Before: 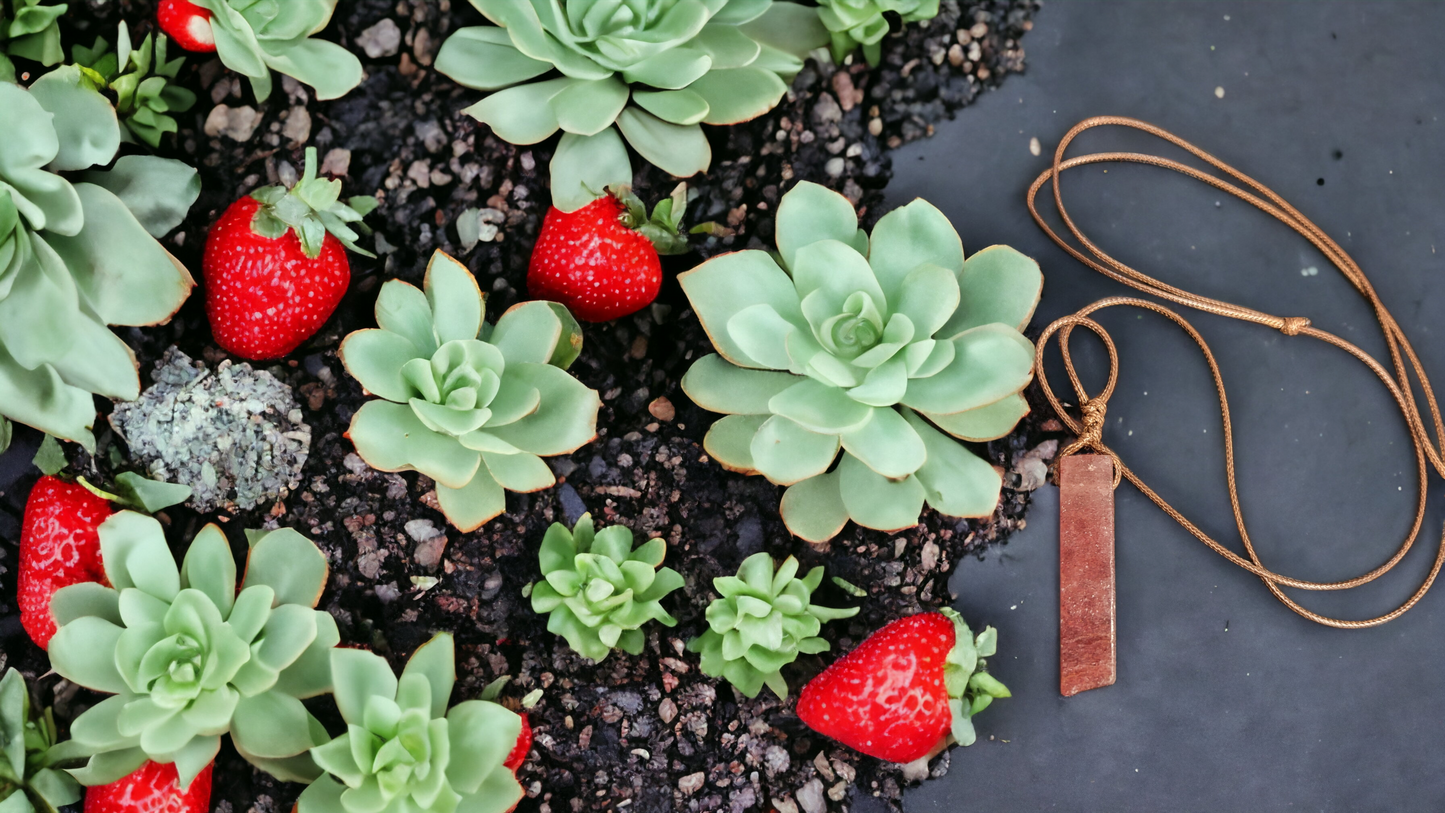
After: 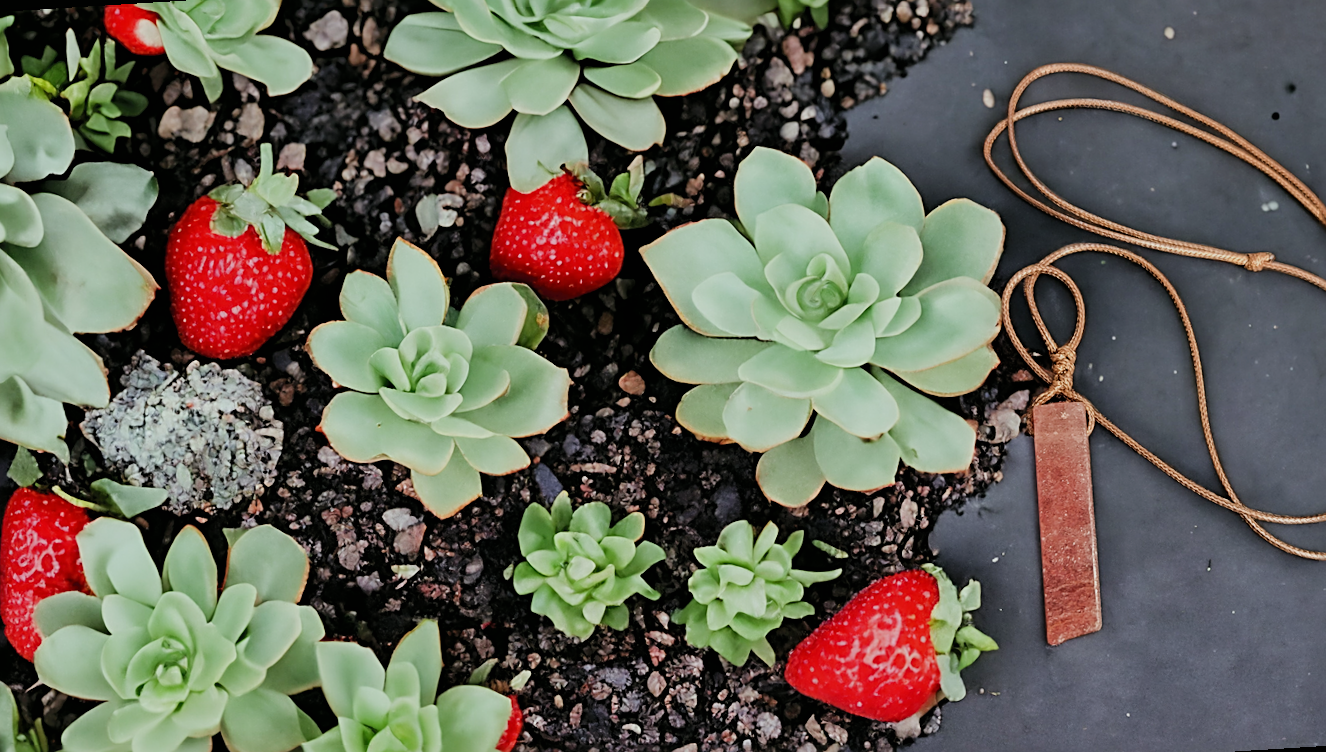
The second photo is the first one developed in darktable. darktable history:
crop: right 4.126%, bottom 0.031%
shadows and highlights: shadows 62.66, white point adjustment 0.37, highlights -34.44, compress 83.82%
filmic rgb: black relative exposure -7.65 EV, white relative exposure 4.56 EV, hardness 3.61
sharpen: radius 2.543, amount 0.636
color balance: mode lift, gamma, gain (sRGB), lift [1, 0.99, 1.01, 0.992], gamma [1, 1.037, 0.974, 0.963]
tone equalizer: on, module defaults
rotate and perspective: rotation -3.52°, crop left 0.036, crop right 0.964, crop top 0.081, crop bottom 0.919
